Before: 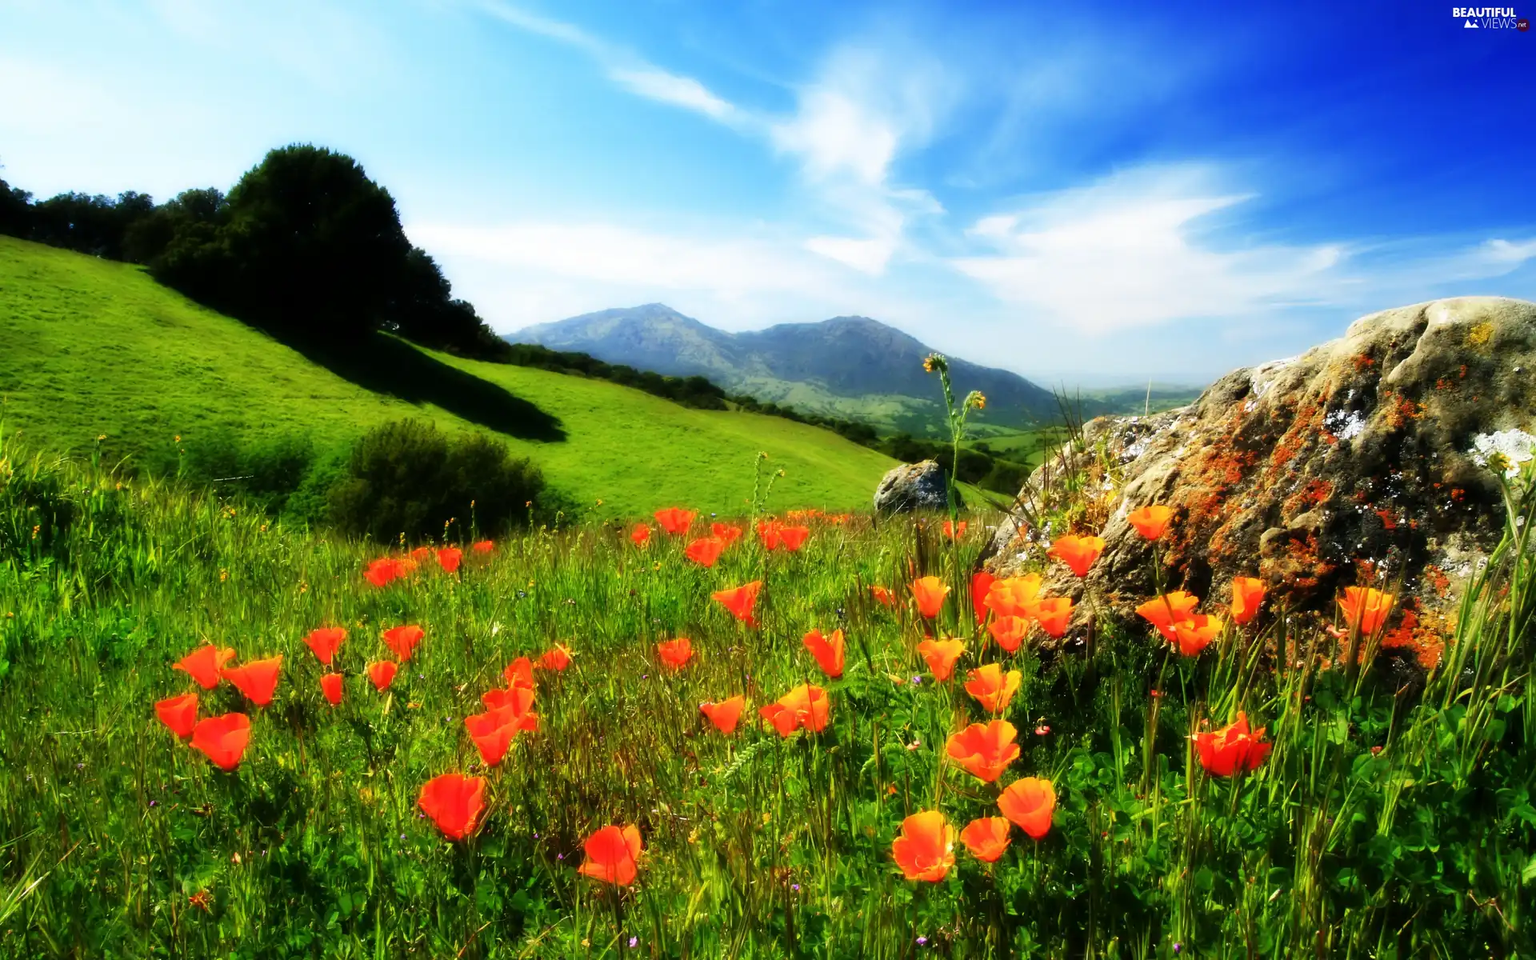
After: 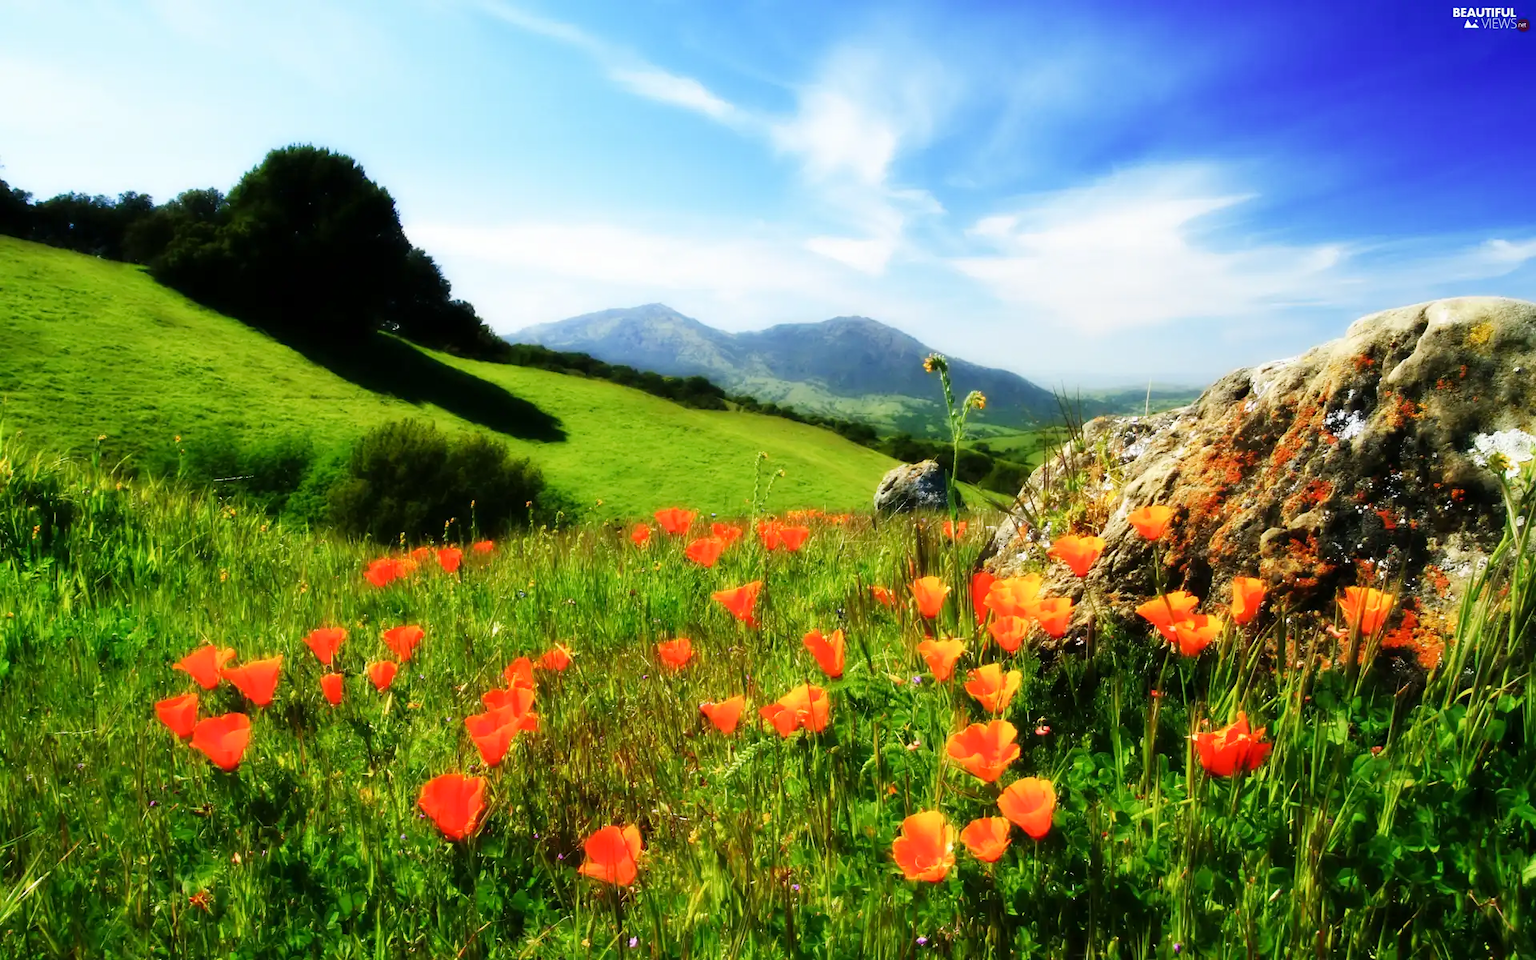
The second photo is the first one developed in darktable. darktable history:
tone curve: curves: ch0 [(0, 0) (0.641, 0.691) (1, 1)], preserve colors none
